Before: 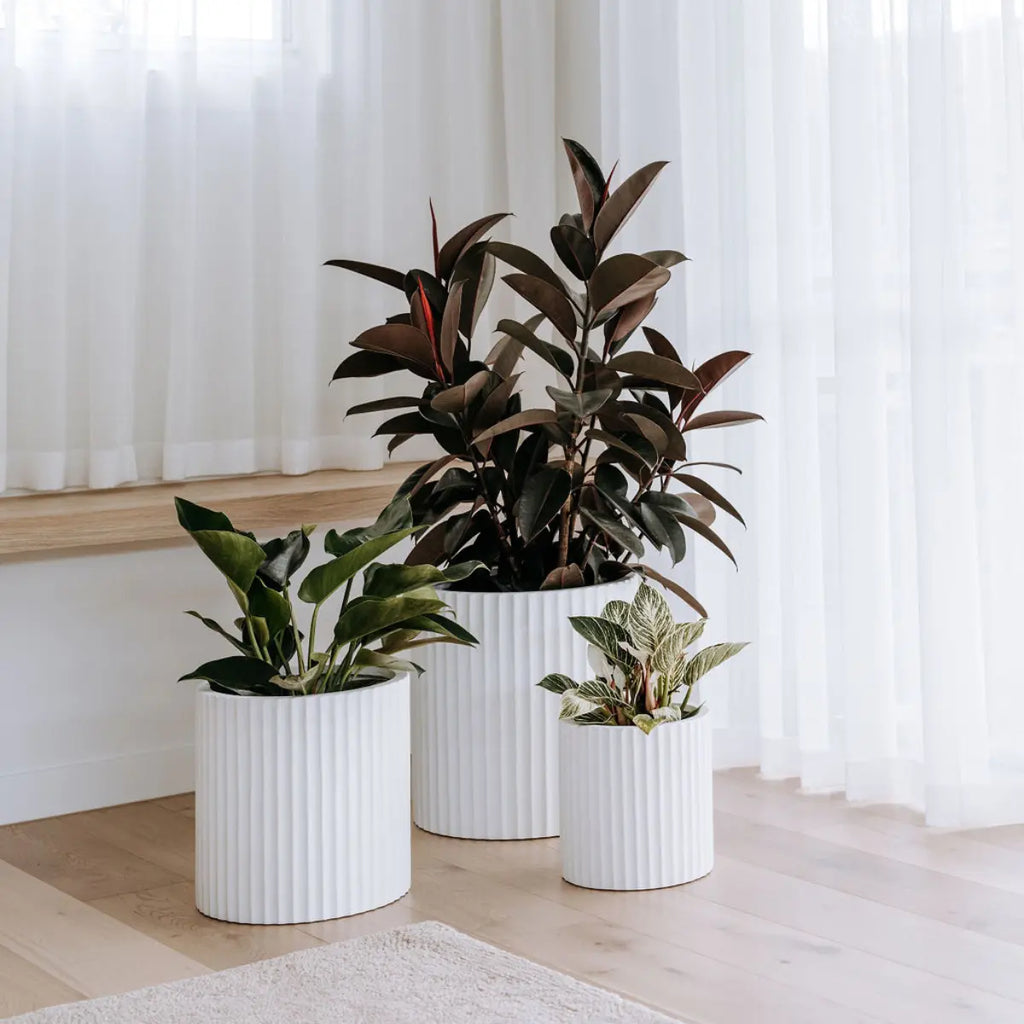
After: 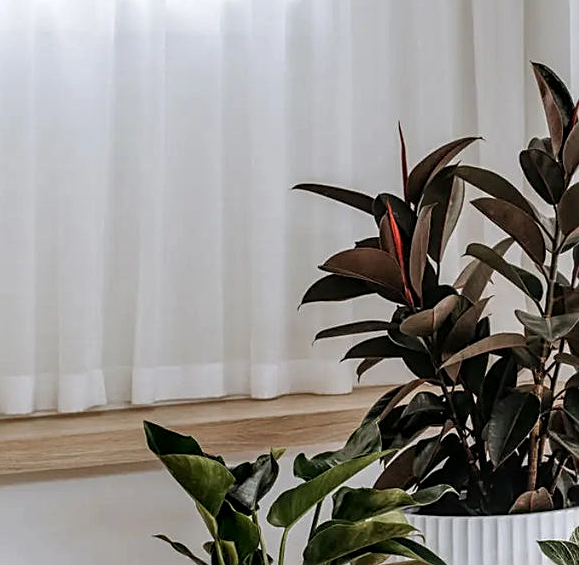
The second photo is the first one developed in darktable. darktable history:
local contrast: detail 130%
crop and rotate: left 3.059%, top 7.439%, right 40.377%, bottom 37.319%
sharpen: on, module defaults
